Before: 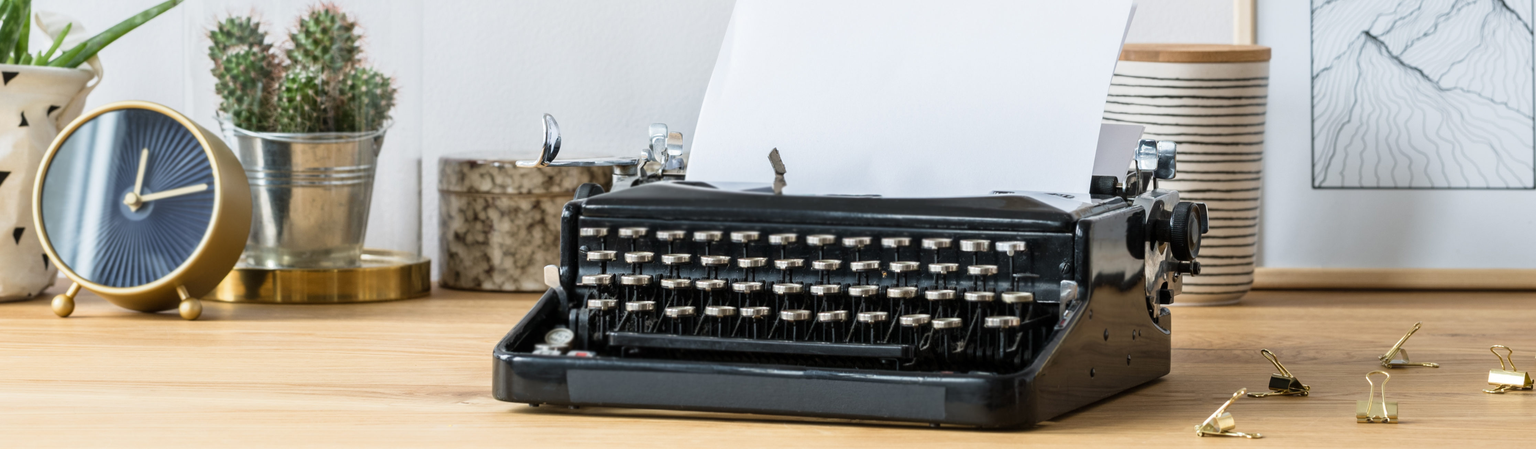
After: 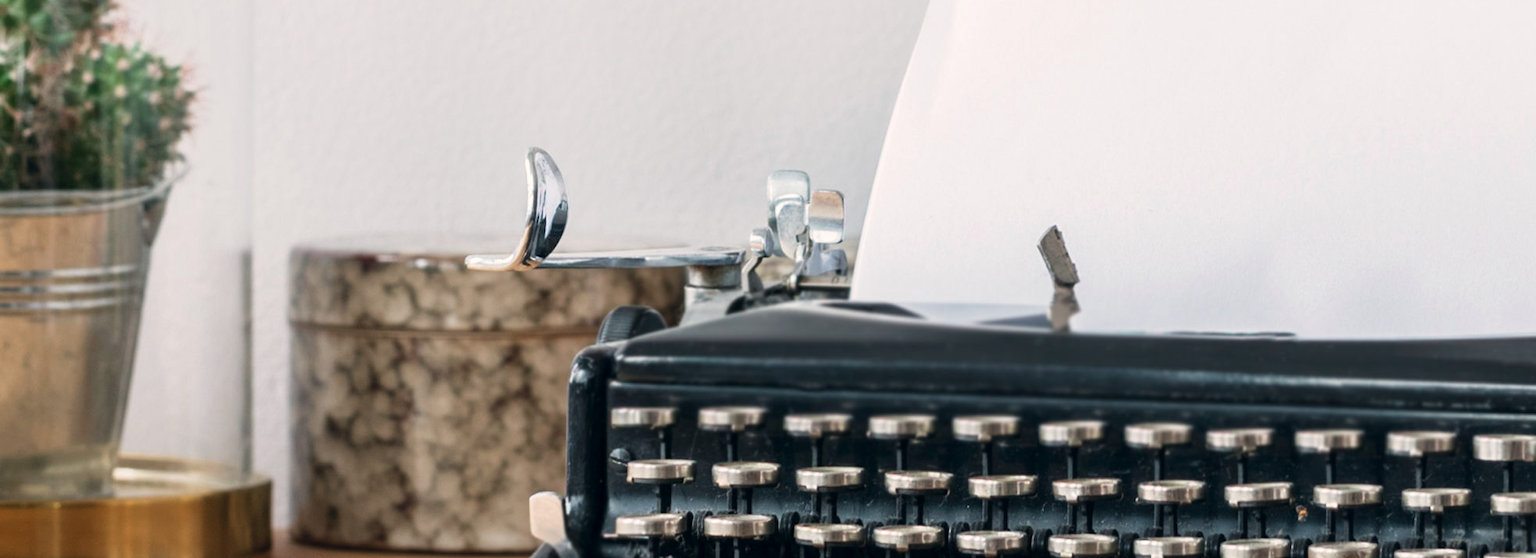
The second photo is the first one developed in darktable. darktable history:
color correction: highlights a* 2.75, highlights b* 5, shadows a* -2.04, shadows b* -4.84, saturation 0.8
color contrast: green-magenta contrast 1.73, blue-yellow contrast 1.15
crop: left 20.248%, top 10.86%, right 35.675%, bottom 34.321%
